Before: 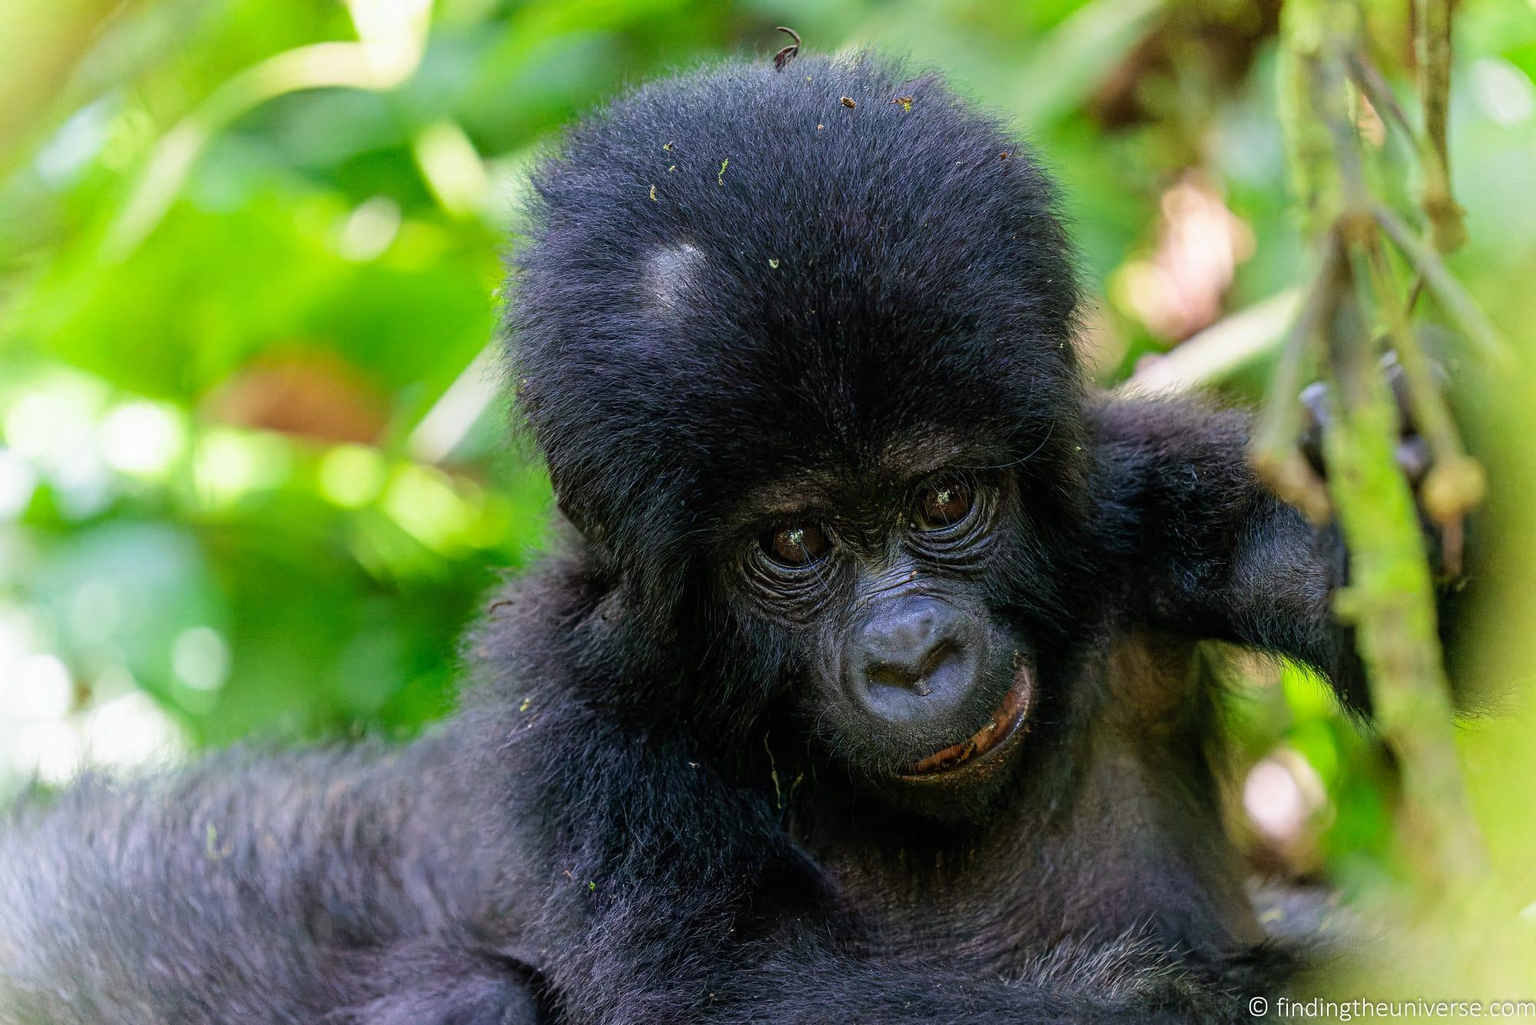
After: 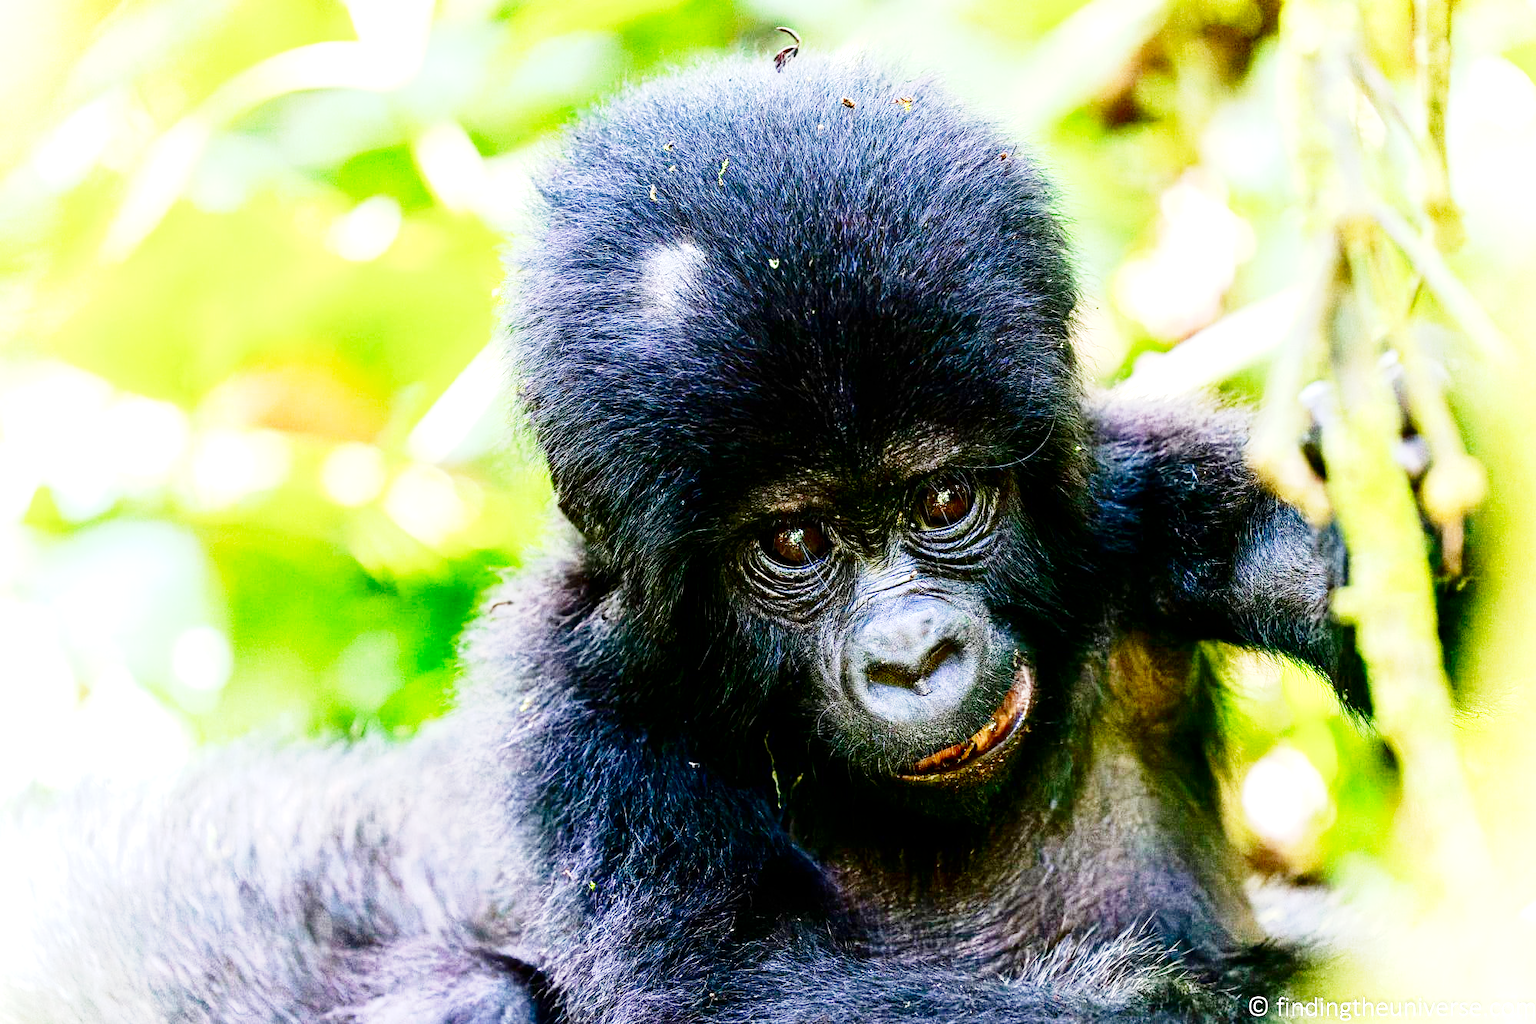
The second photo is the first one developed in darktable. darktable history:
exposure: exposure 1.202 EV, compensate highlight preservation false
base curve: curves: ch0 [(0, 0) (0, 0.001) (0.001, 0.001) (0.004, 0.002) (0.007, 0.004) (0.015, 0.013) (0.033, 0.045) (0.052, 0.096) (0.075, 0.17) (0.099, 0.241) (0.163, 0.42) (0.219, 0.55) (0.259, 0.616) (0.327, 0.722) (0.365, 0.765) (0.522, 0.873) (0.547, 0.881) (0.689, 0.919) (0.826, 0.952) (1, 1)], preserve colors none
contrast brightness saturation: contrast 0.126, brightness -0.239, saturation 0.141
